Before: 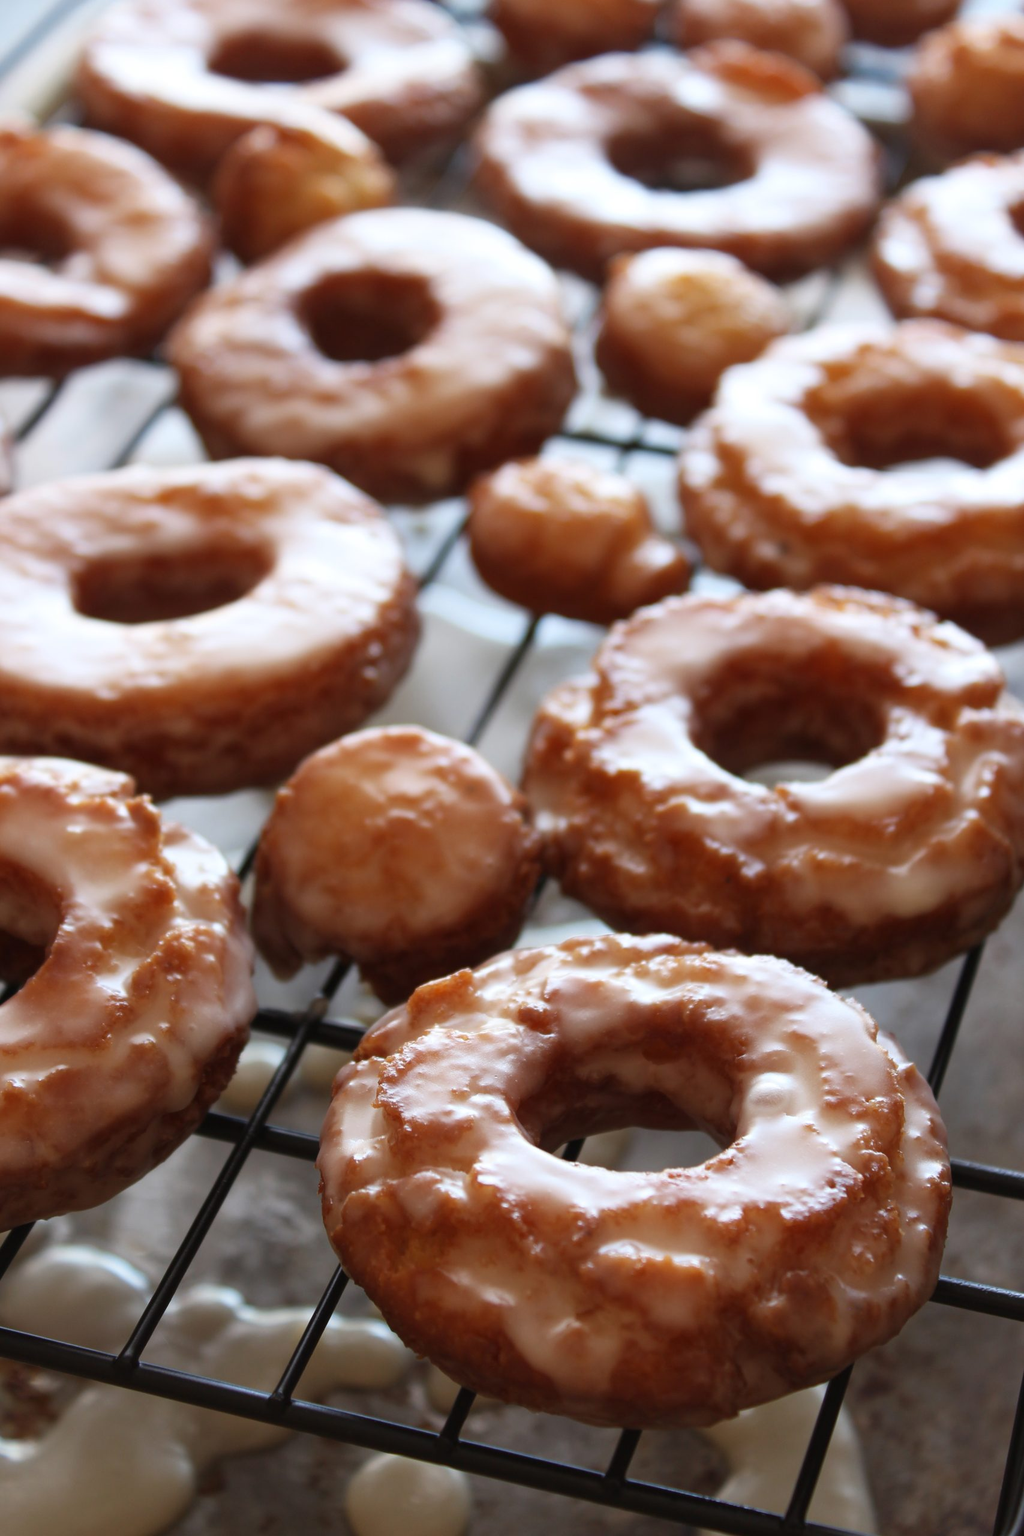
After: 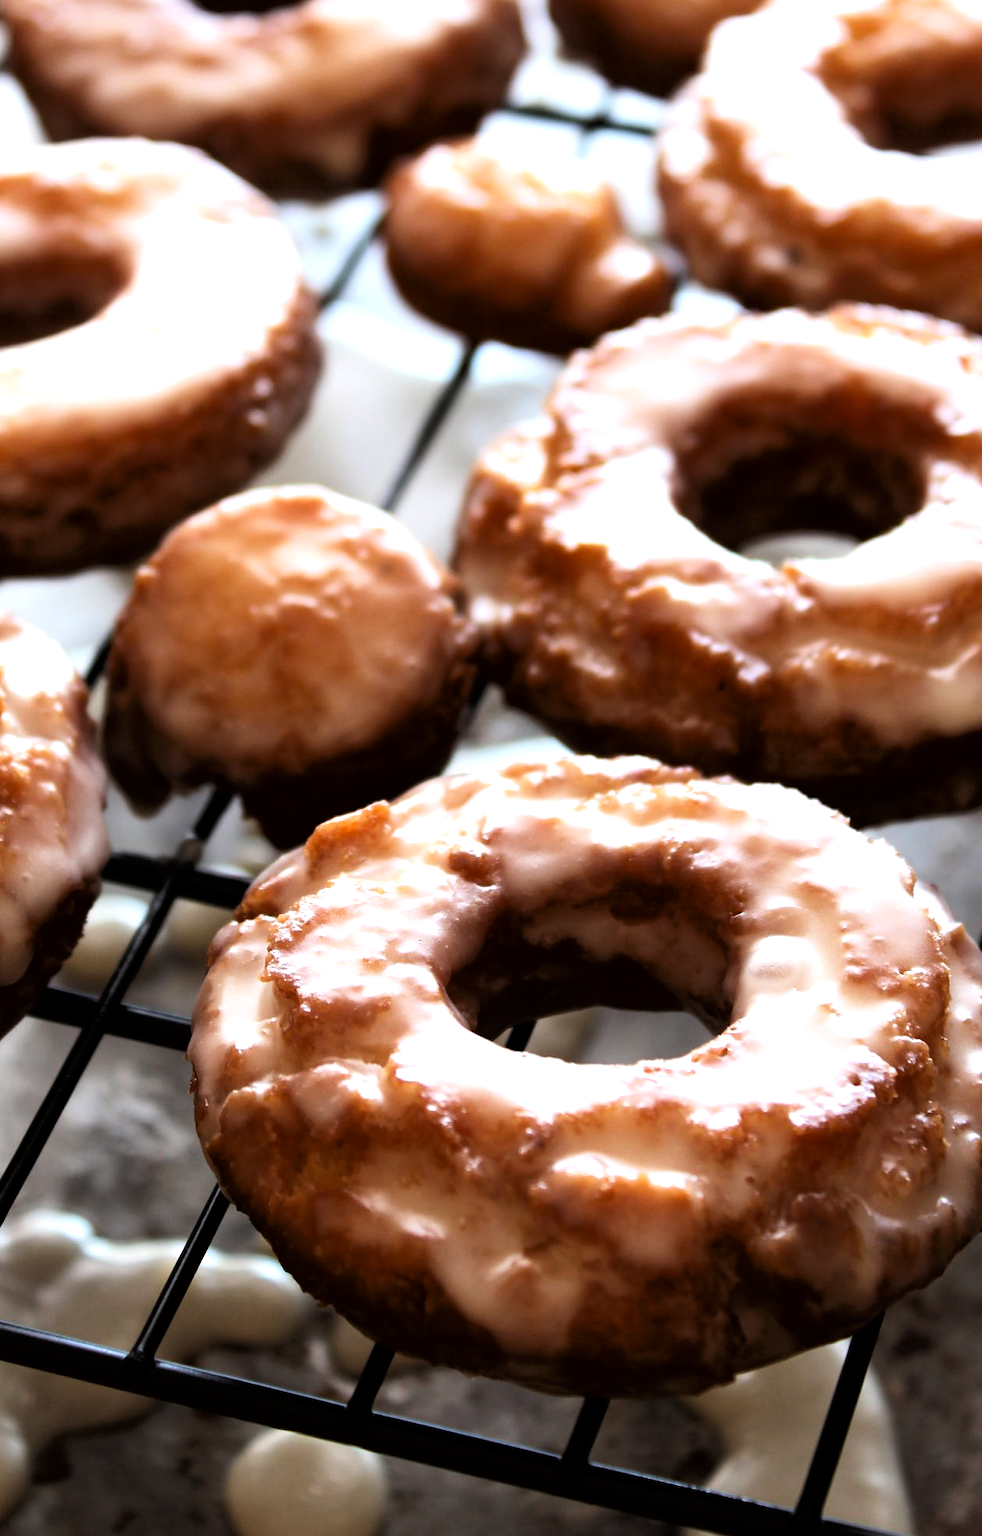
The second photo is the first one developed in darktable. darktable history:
exposure: black level correction 0.005, exposure 0.417 EV, compensate highlight preservation false
crop: left 16.871%, top 22.857%, right 9.116%
tone equalizer: -8 EV -0.417 EV, -7 EV -0.389 EV, -6 EV -0.333 EV, -5 EV -0.222 EV, -3 EV 0.222 EV, -2 EV 0.333 EV, -1 EV 0.389 EV, +0 EV 0.417 EV, edges refinement/feathering 500, mask exposure compensation -1.57 EV, preserve details no
tone curve: curves: ch0 [(0, 0) (0.118, 0.034) (0.182, 0.124) (0.265, 0.214) (0.504, 0.508) (0.783, 0.825) (1, 1)], color space Lab, linked channels, preserve colors none
